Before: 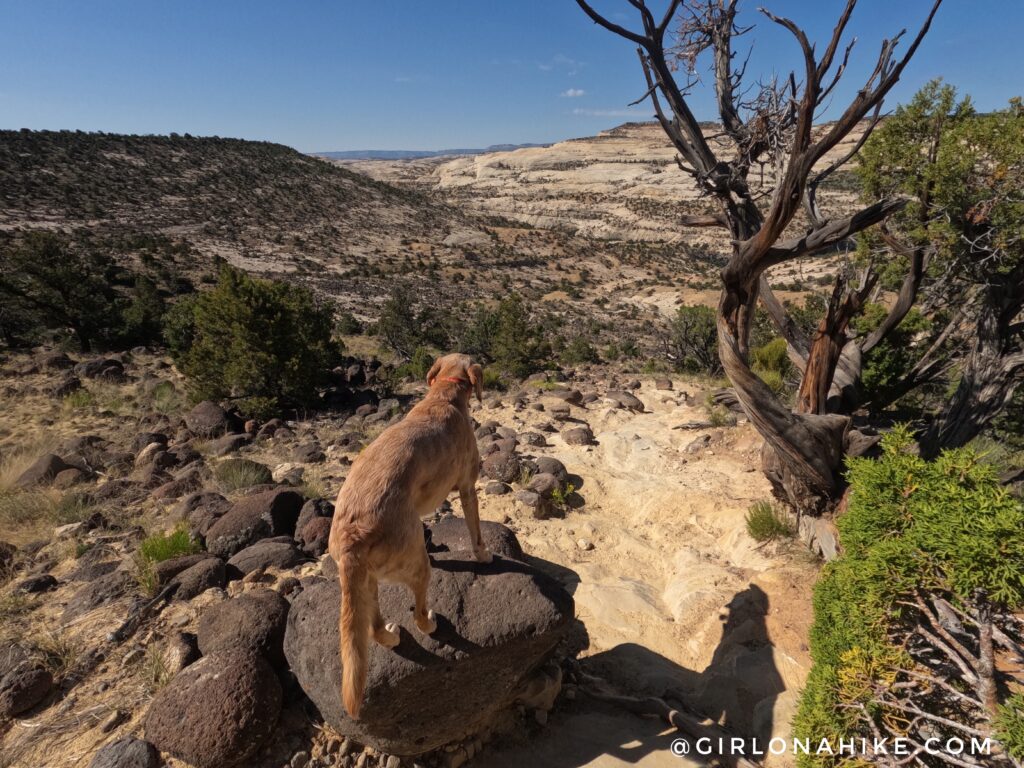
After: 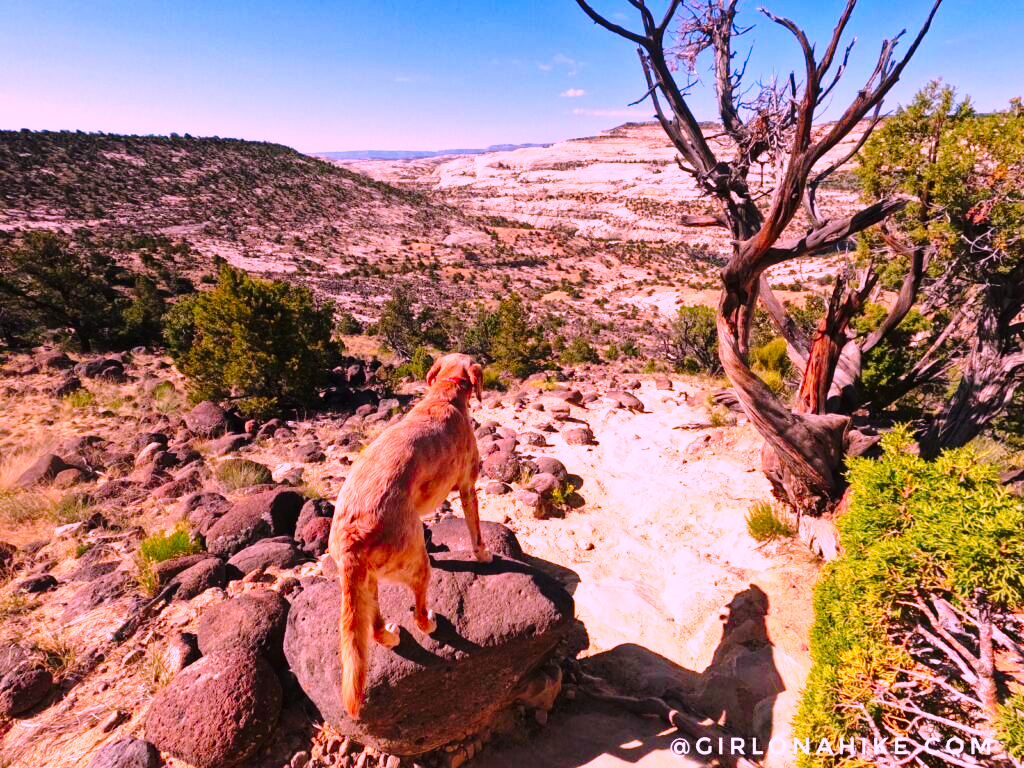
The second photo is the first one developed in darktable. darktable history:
base curve: curves: ch0 [(0, 0) (0.028, 0.03) (0.121, 0.232) (0.46, 0.748) (0.859, 0.968) (1, 1)], preserve colors none
shadows and highlights: soften with gaussian
exposure: exposure 0.492 EV, compensate highlight preservation false
color correction: highlights a* 19.04, highlights b* -11.54, saturation 1.64
